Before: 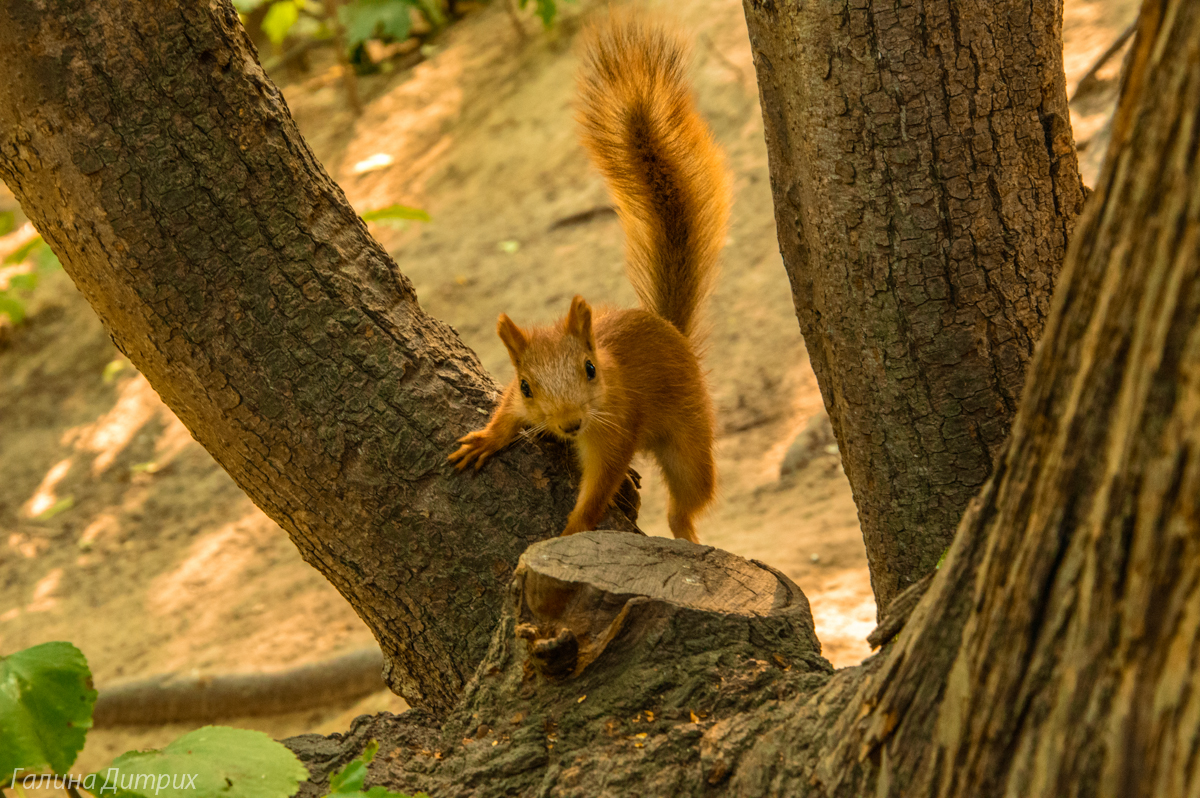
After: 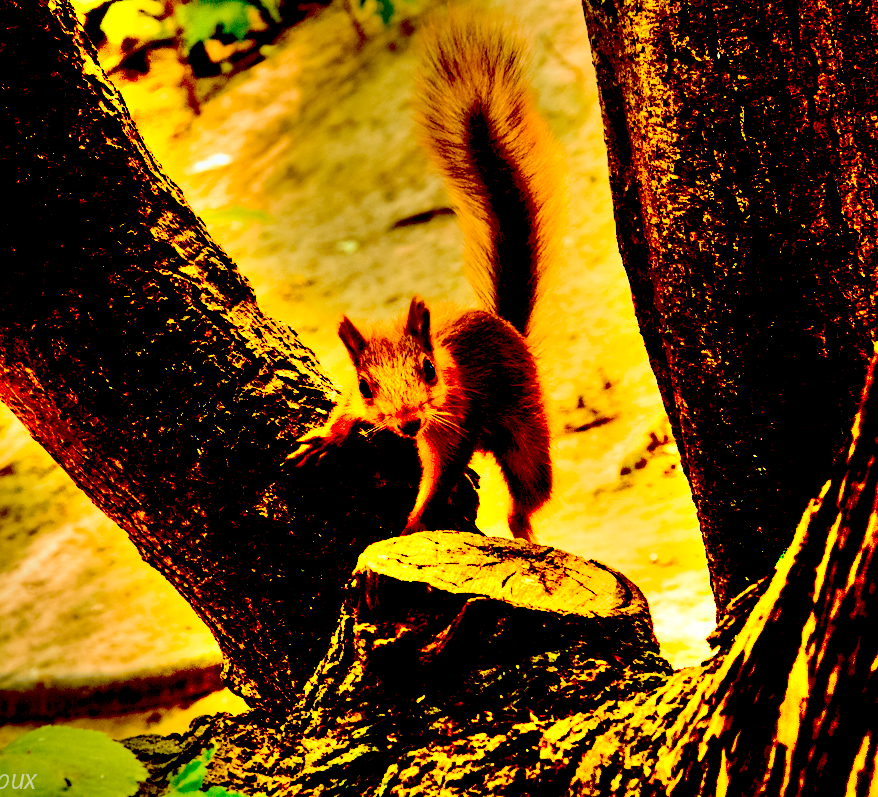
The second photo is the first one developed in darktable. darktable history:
shadows and highlights: shadows 60, soften with gaussian
crop: left 13.443%, right 13.31%
white balance: red 0.988, blue 1.017
exposure: black level correction 0.1, exposure -0.092 EV, compensate highlight preservation false
